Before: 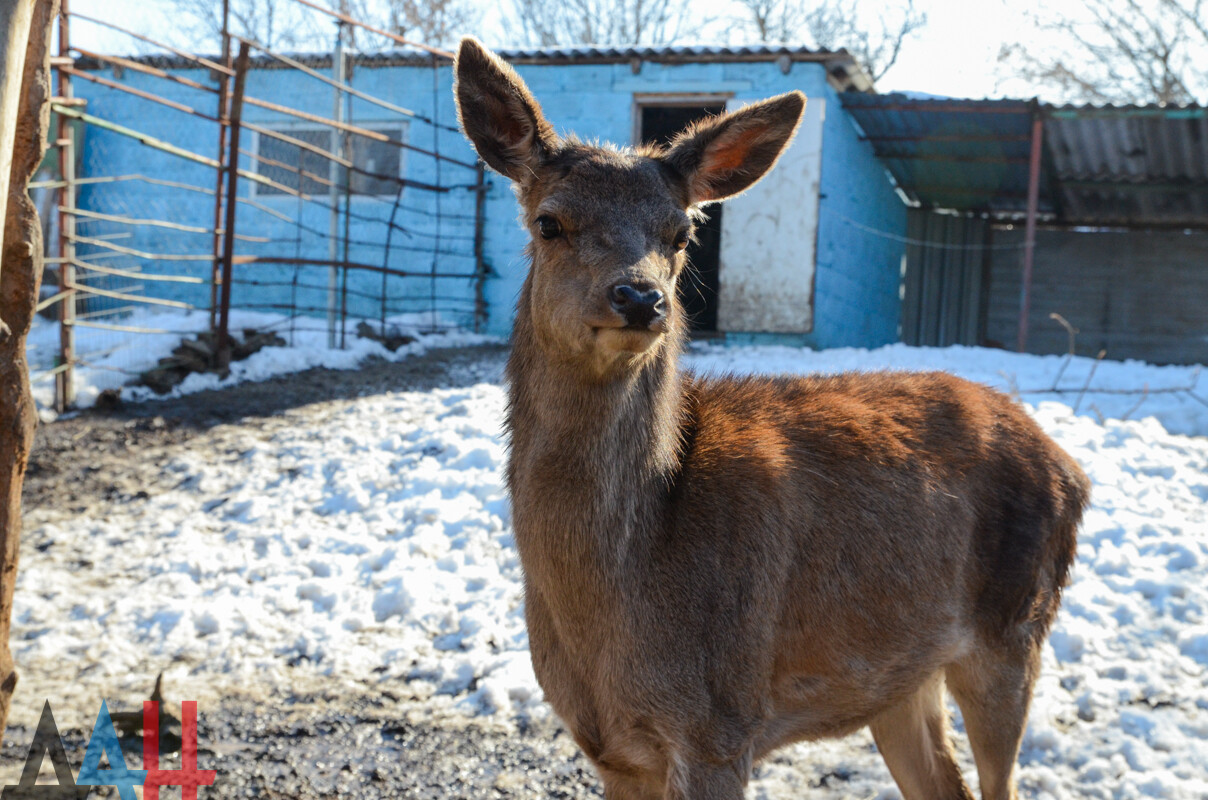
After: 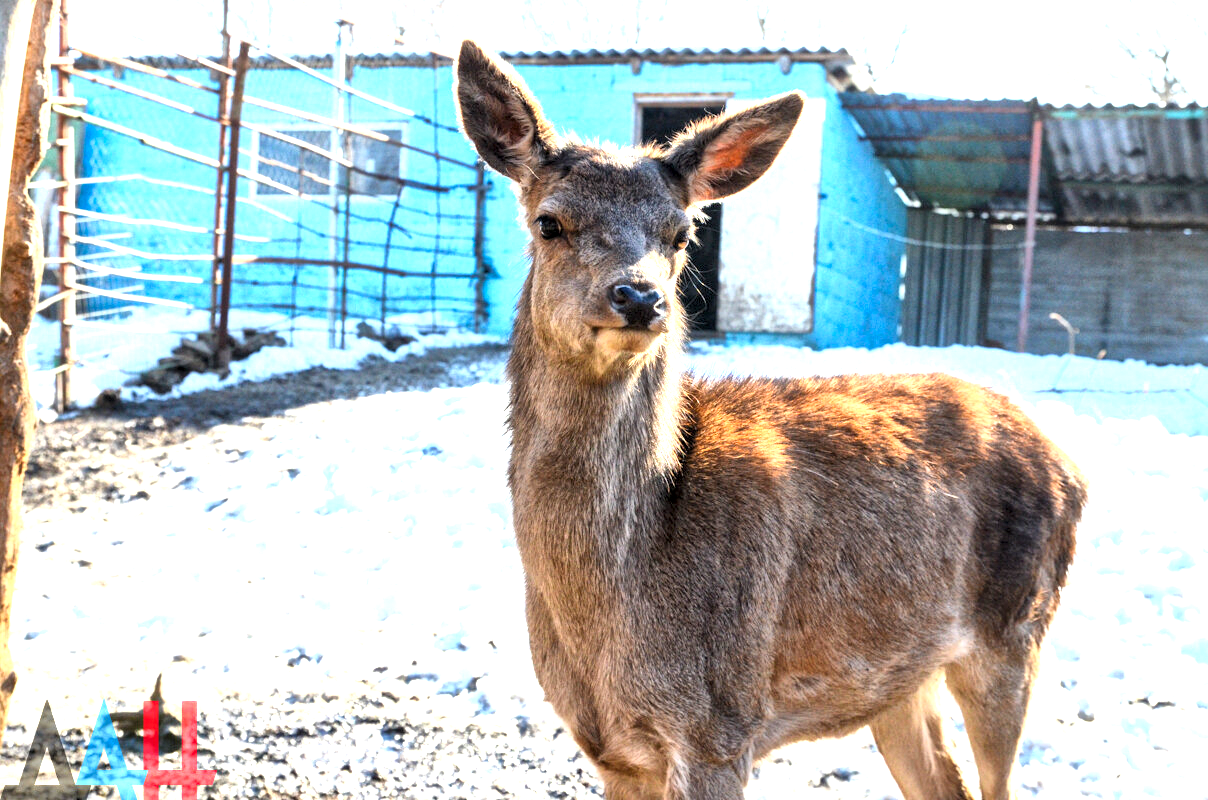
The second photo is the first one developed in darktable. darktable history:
local contrast: mode bilateral grid, contrast 20, coarseness 19, detail 163%, midtone range 0.2
contrast brightness saturation: contrast 0.1, brightness 0.03, saturation 0.09
white balance: emerald 1
exposure: black level correction 0, exposure 1.45 EV, compensate exposure bias true, compensate highlight preservation false
rgb levels: levels [[0.01, 0.419, 0.839], [0, 0.5, 1], [0, 0.5, 1]]
